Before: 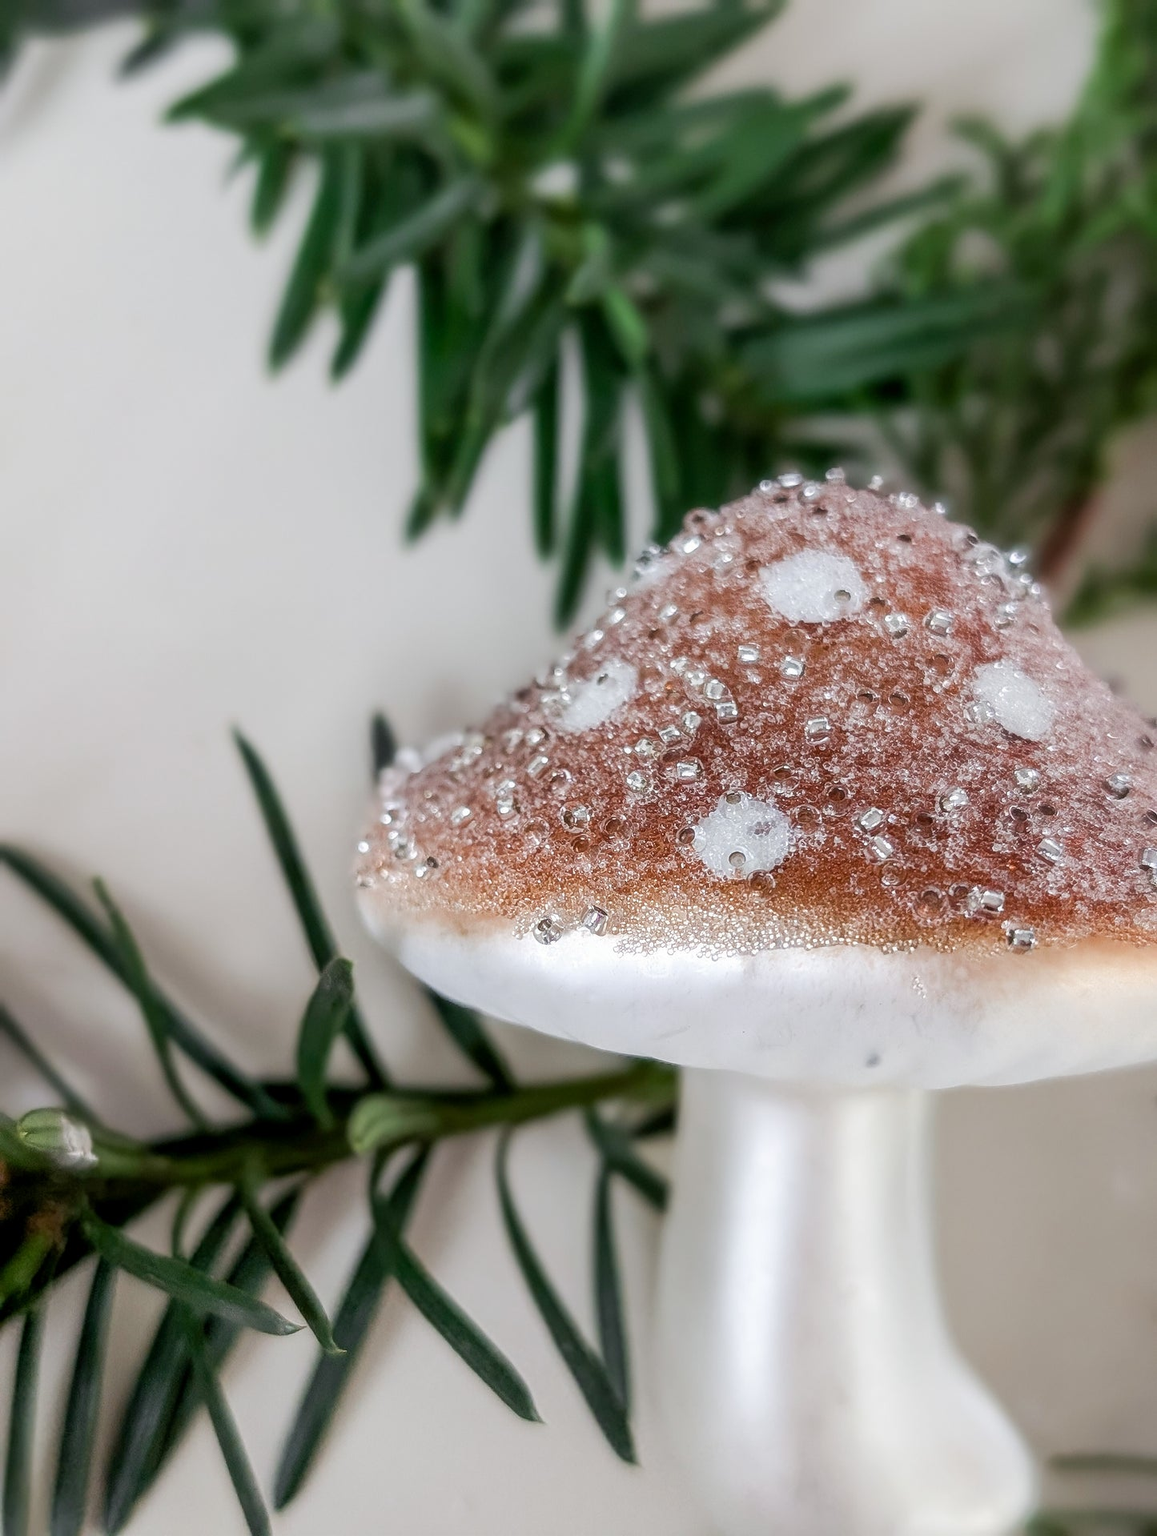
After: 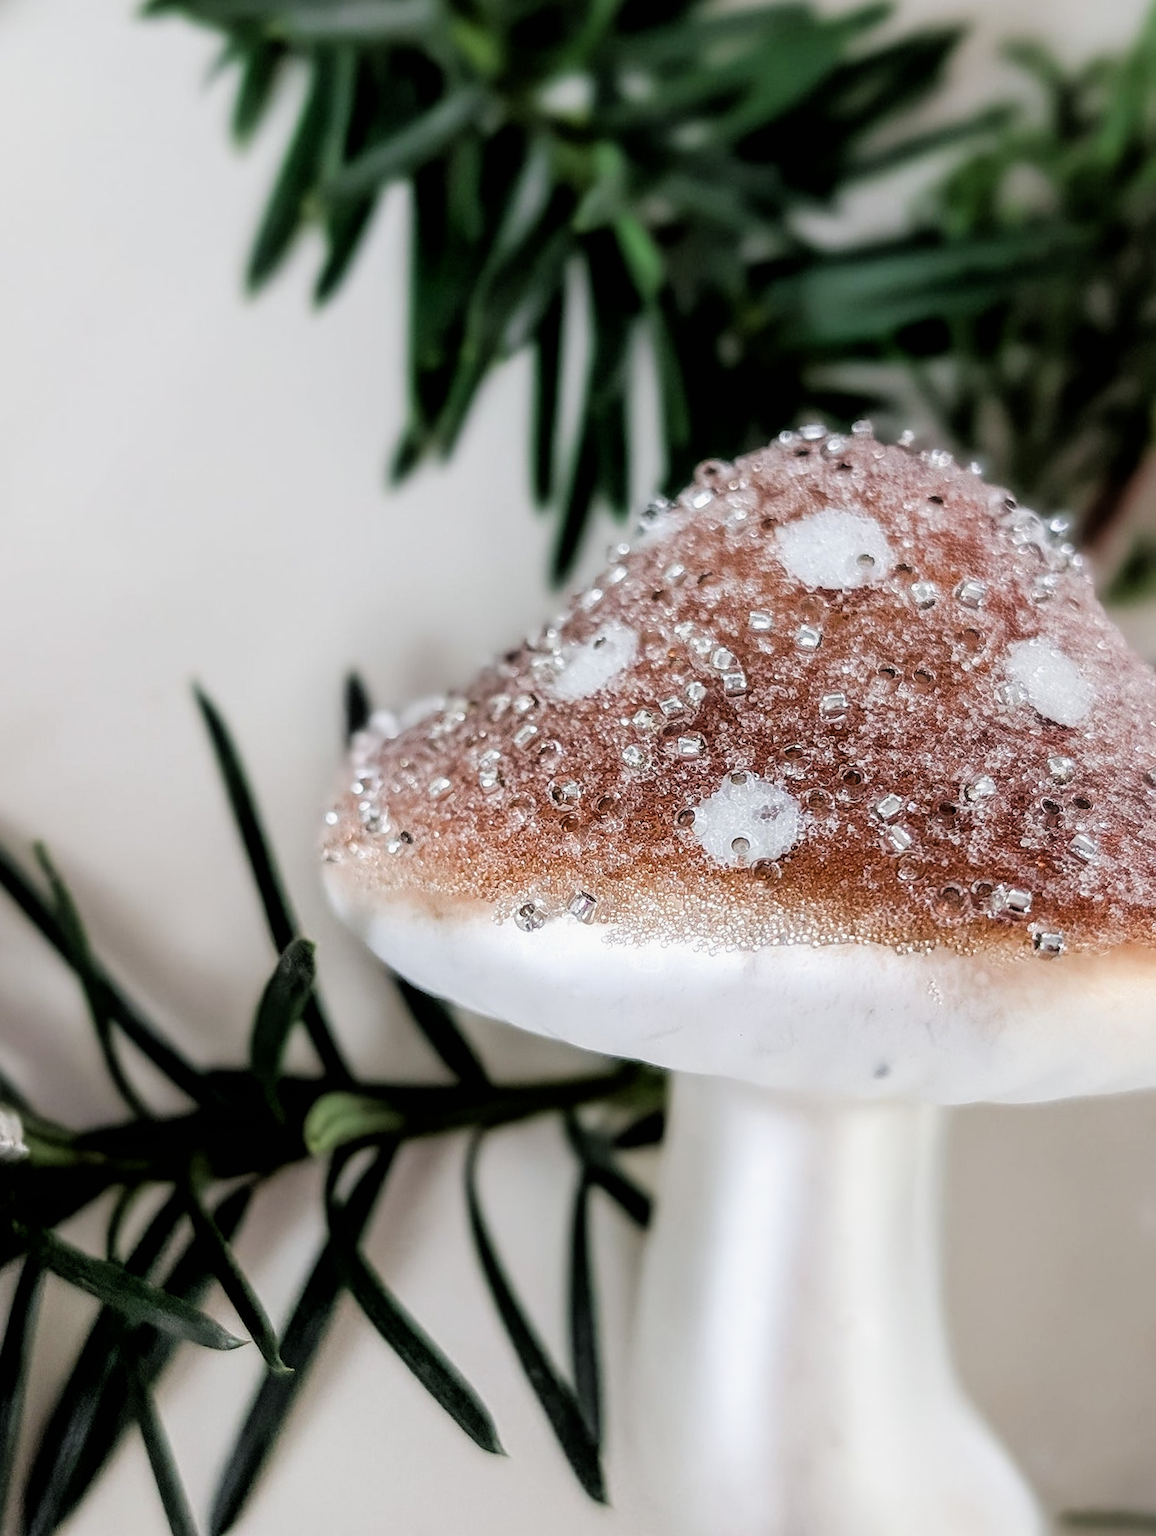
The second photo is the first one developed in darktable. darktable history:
filmic rgb: black relative exposure -3.72 EV, white relative exposure 2.77 EV, dynamic range scaling -5.32%, hardness 3.03
crop and rotate: angle -1.96°, left 3.097%, top 4.154%, right 1.586%, bottom 0.529%
